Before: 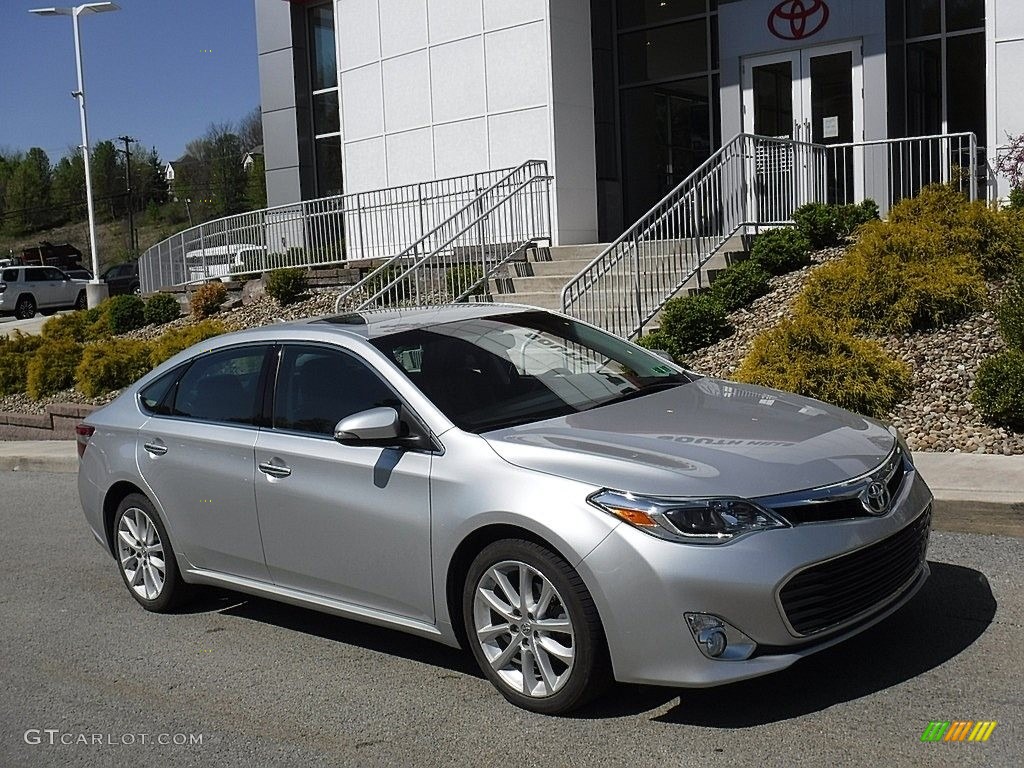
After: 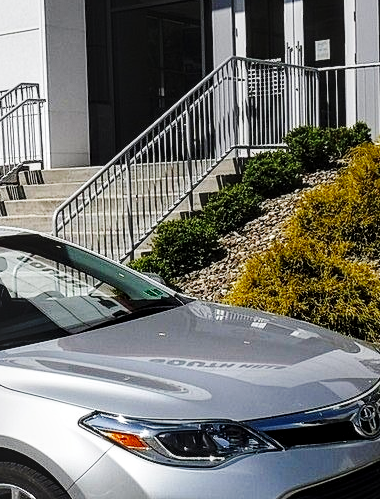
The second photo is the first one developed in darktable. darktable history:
base curve: curves: ch0 [(0, 0) (0.036, 0.025) (0.121, 0.166) (0.206, 0.329) (0.605, 0.79) (1, 1)], preserve colors none
tone equalizer: on, module defaults
local contrast: detail 130%
crop and rotate: left 49.618%, top 10.083%, right 13.263%, bottom 24.862%
